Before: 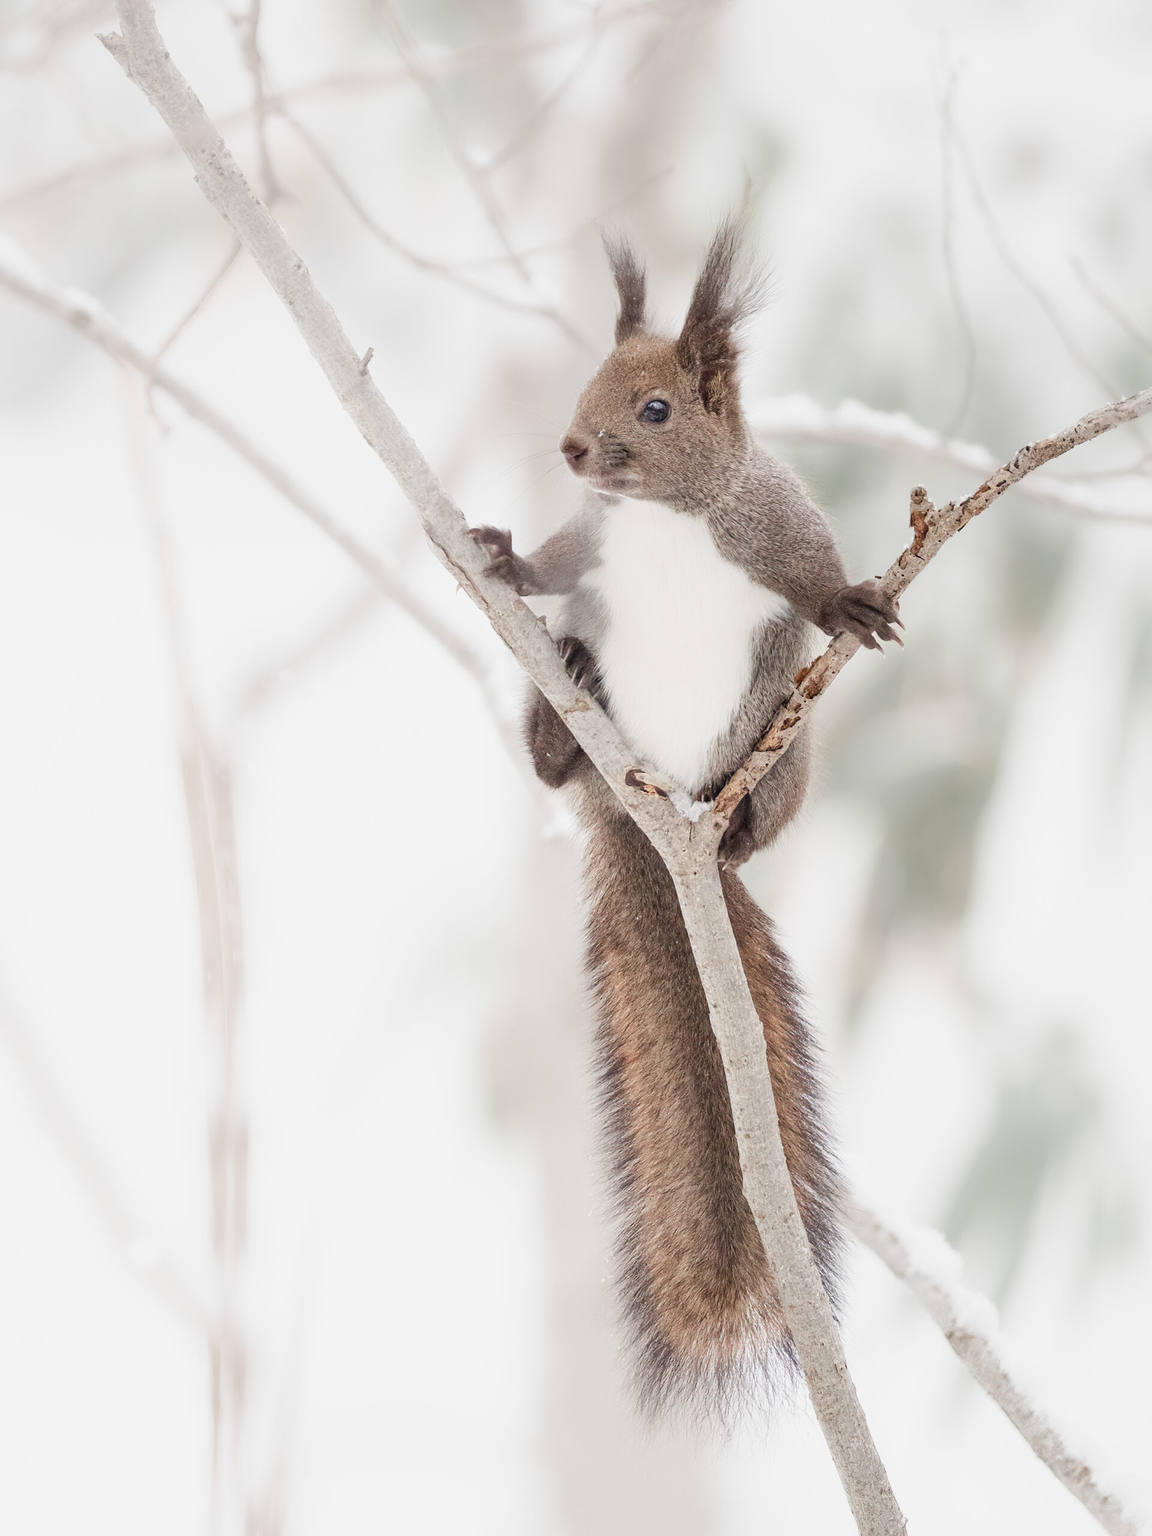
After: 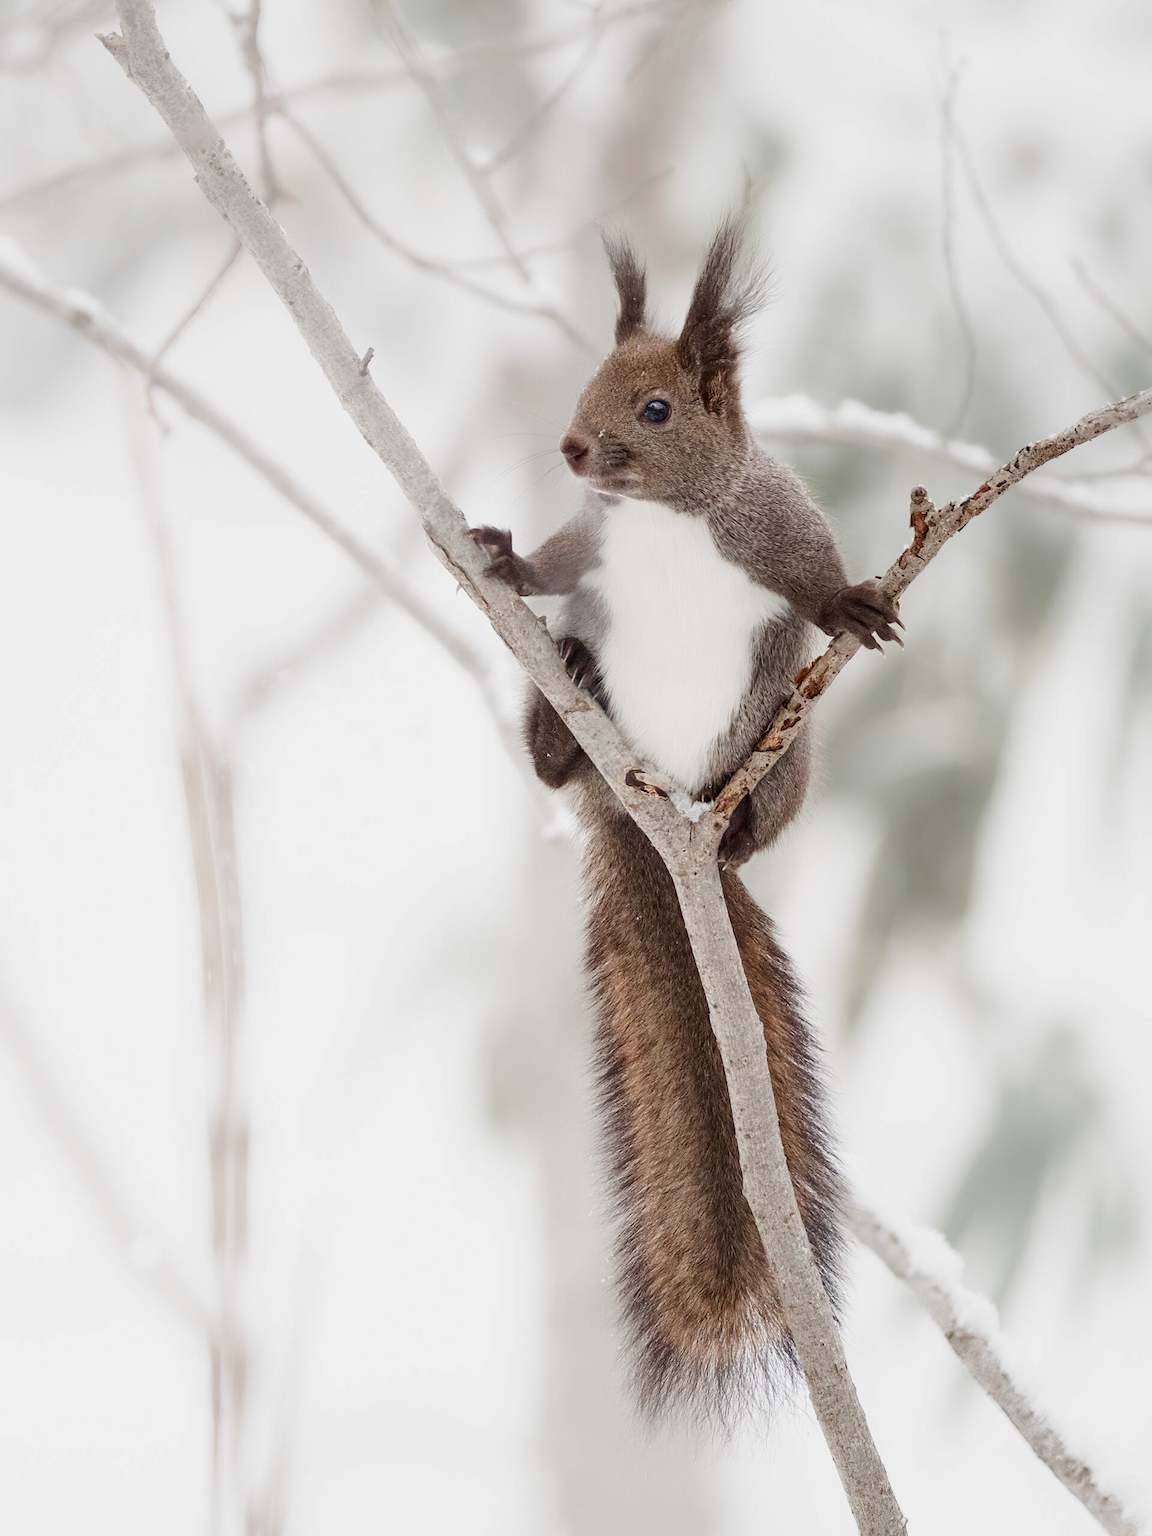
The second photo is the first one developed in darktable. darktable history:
contrast brightness saturation: brightness -0.207, saturation 0.084
